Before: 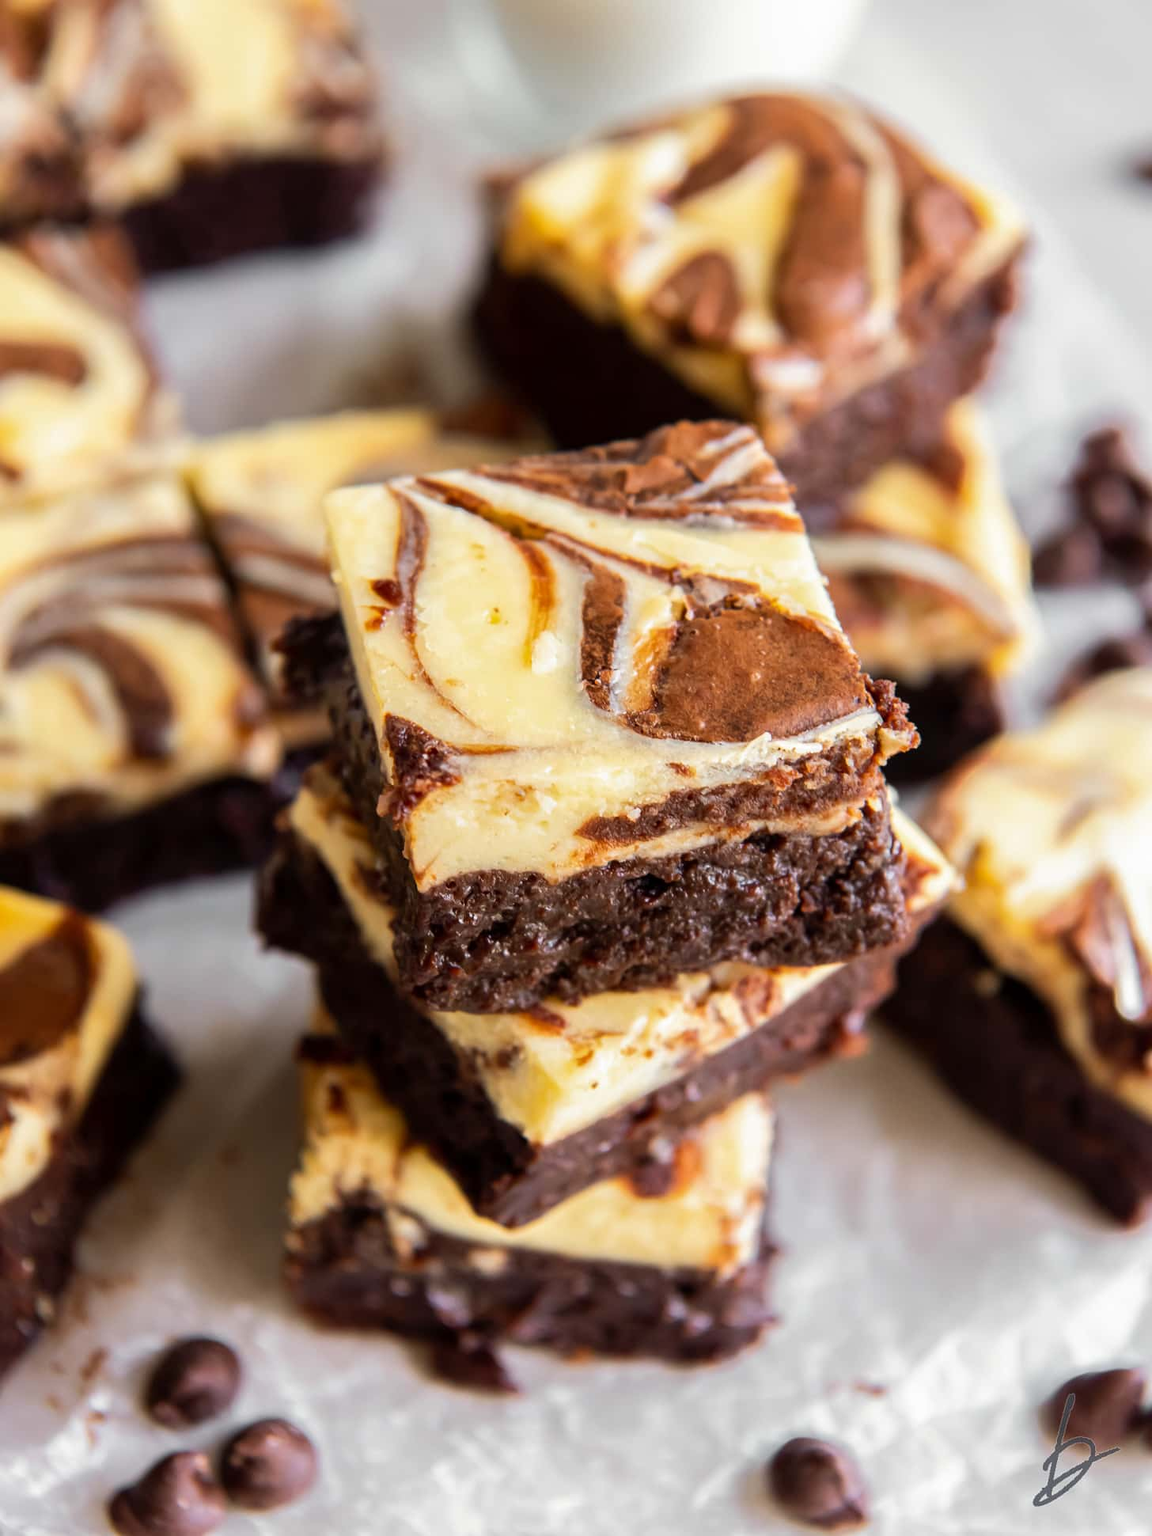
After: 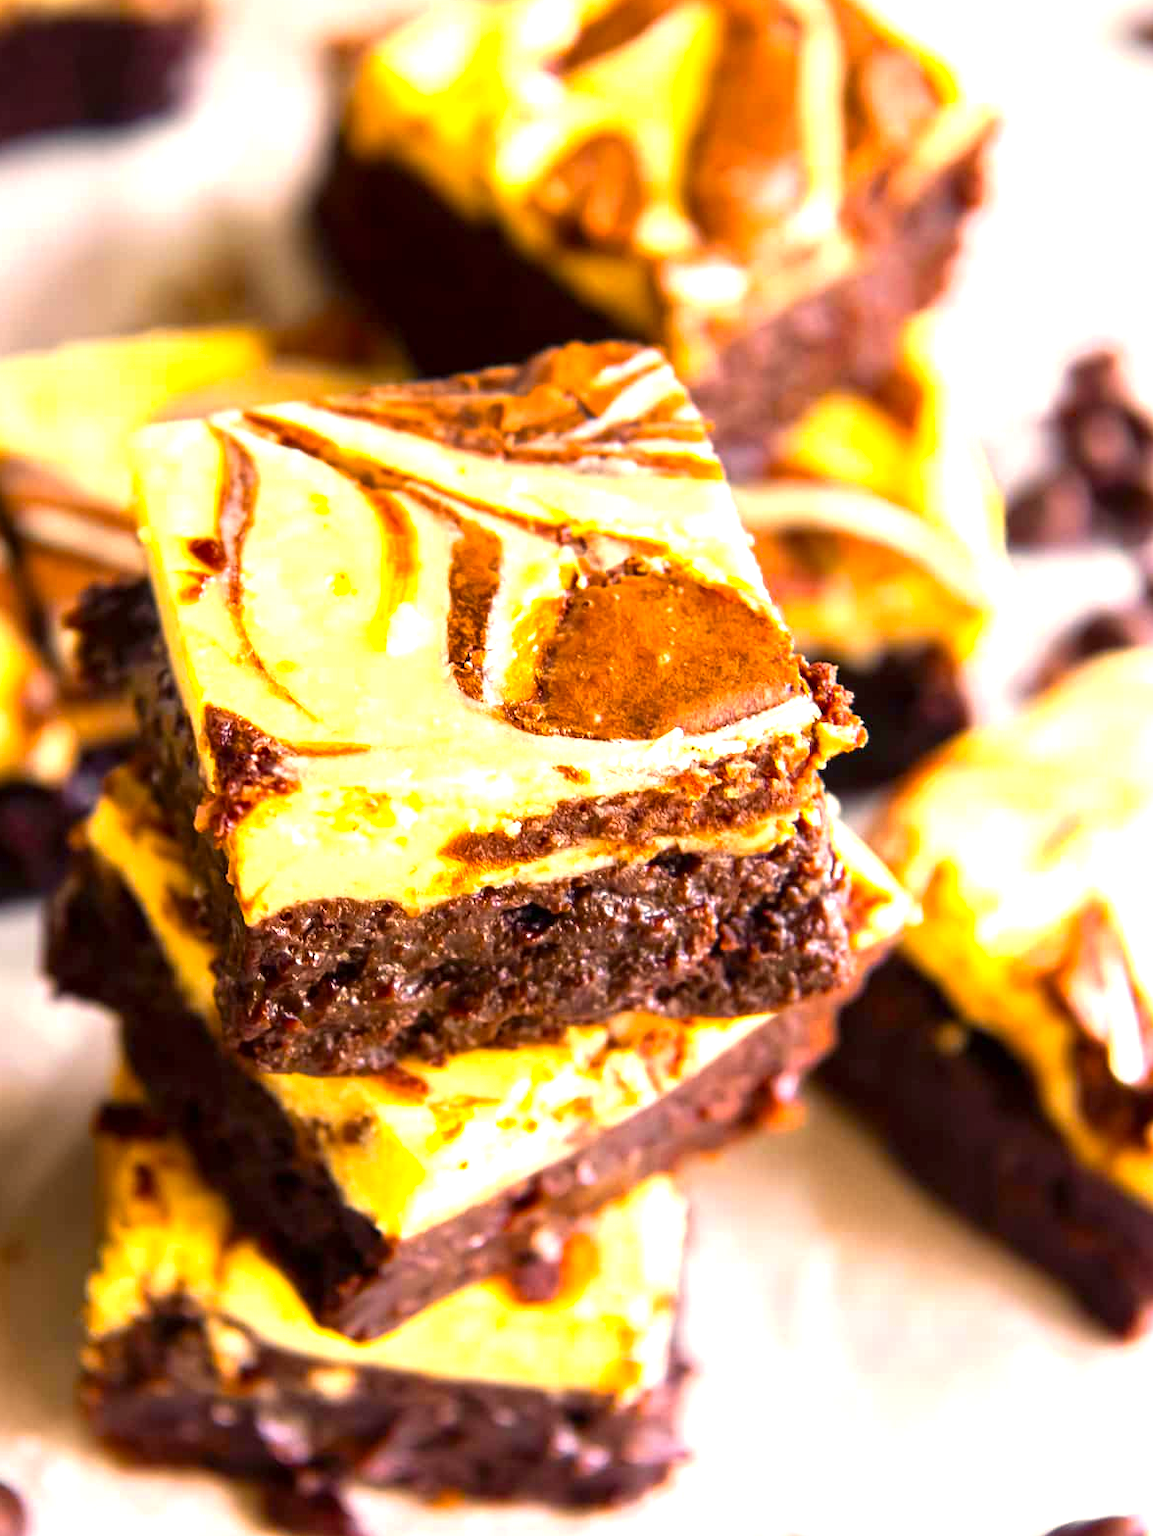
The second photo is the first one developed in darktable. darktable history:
color balance rgb: highlights gain › chroma 3.656%, highlights gain › hue 59.9°, perceptual saturation grading › global saturation 30.487%, global vibrance 20%
crop: left 19.134%, top 9.445%, right 0.001%, bottom 9.794%
exposure: black level correction 0, exposure 1.2 EV, compensate exposure bias true, compensate highlight preservation false
contrast brightness saturation: contrast 0.025, brightness -0.041
